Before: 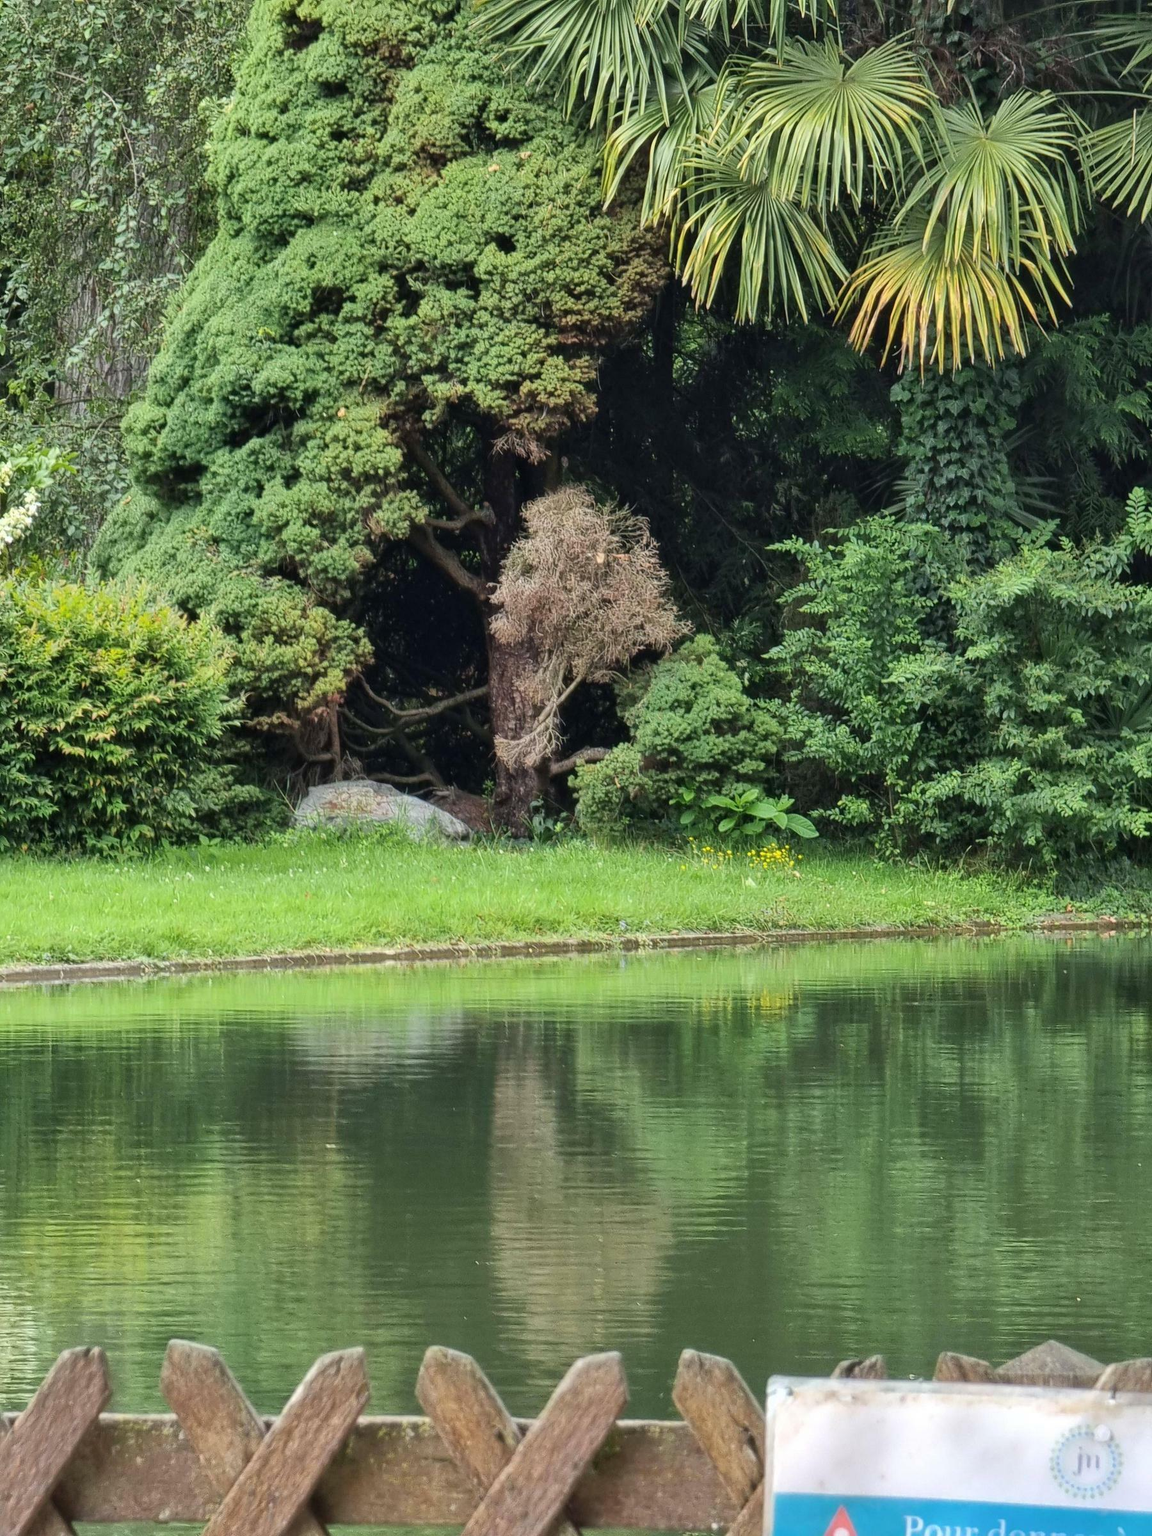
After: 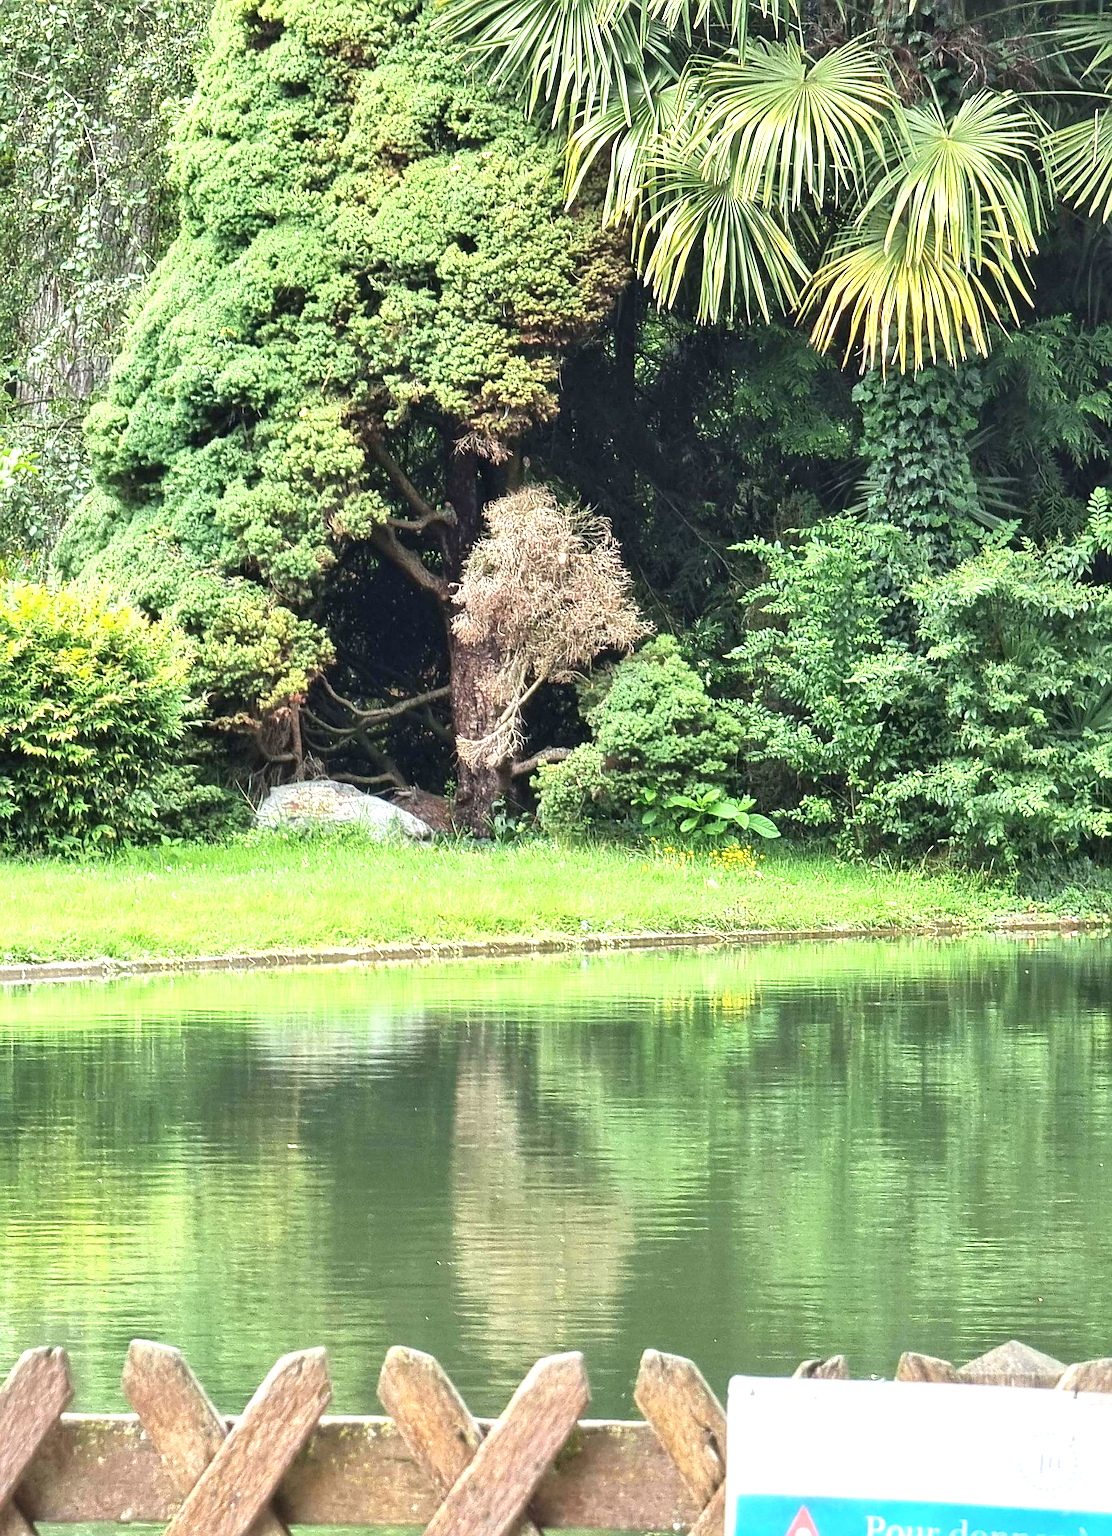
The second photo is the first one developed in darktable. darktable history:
crop and rotate: left 3.361%
exposure: black level correction 0, exposure 1.199 EV, compensate highlight preservation false
sharpen: on, module defaults
